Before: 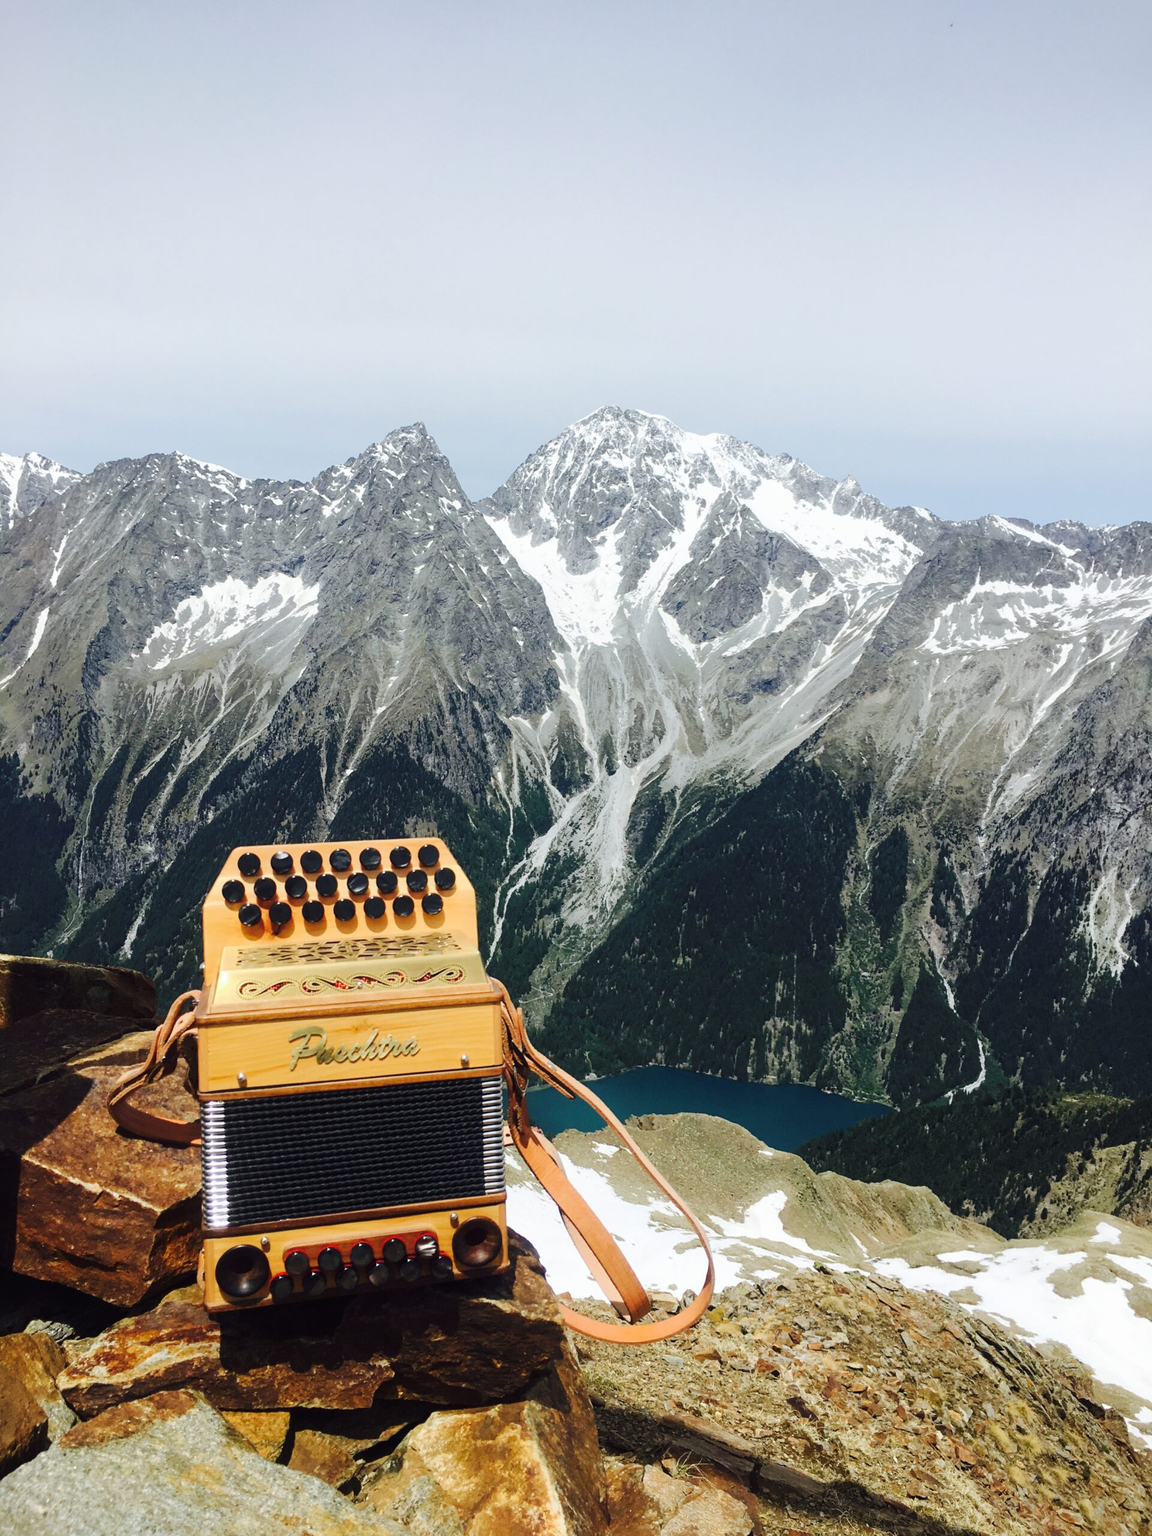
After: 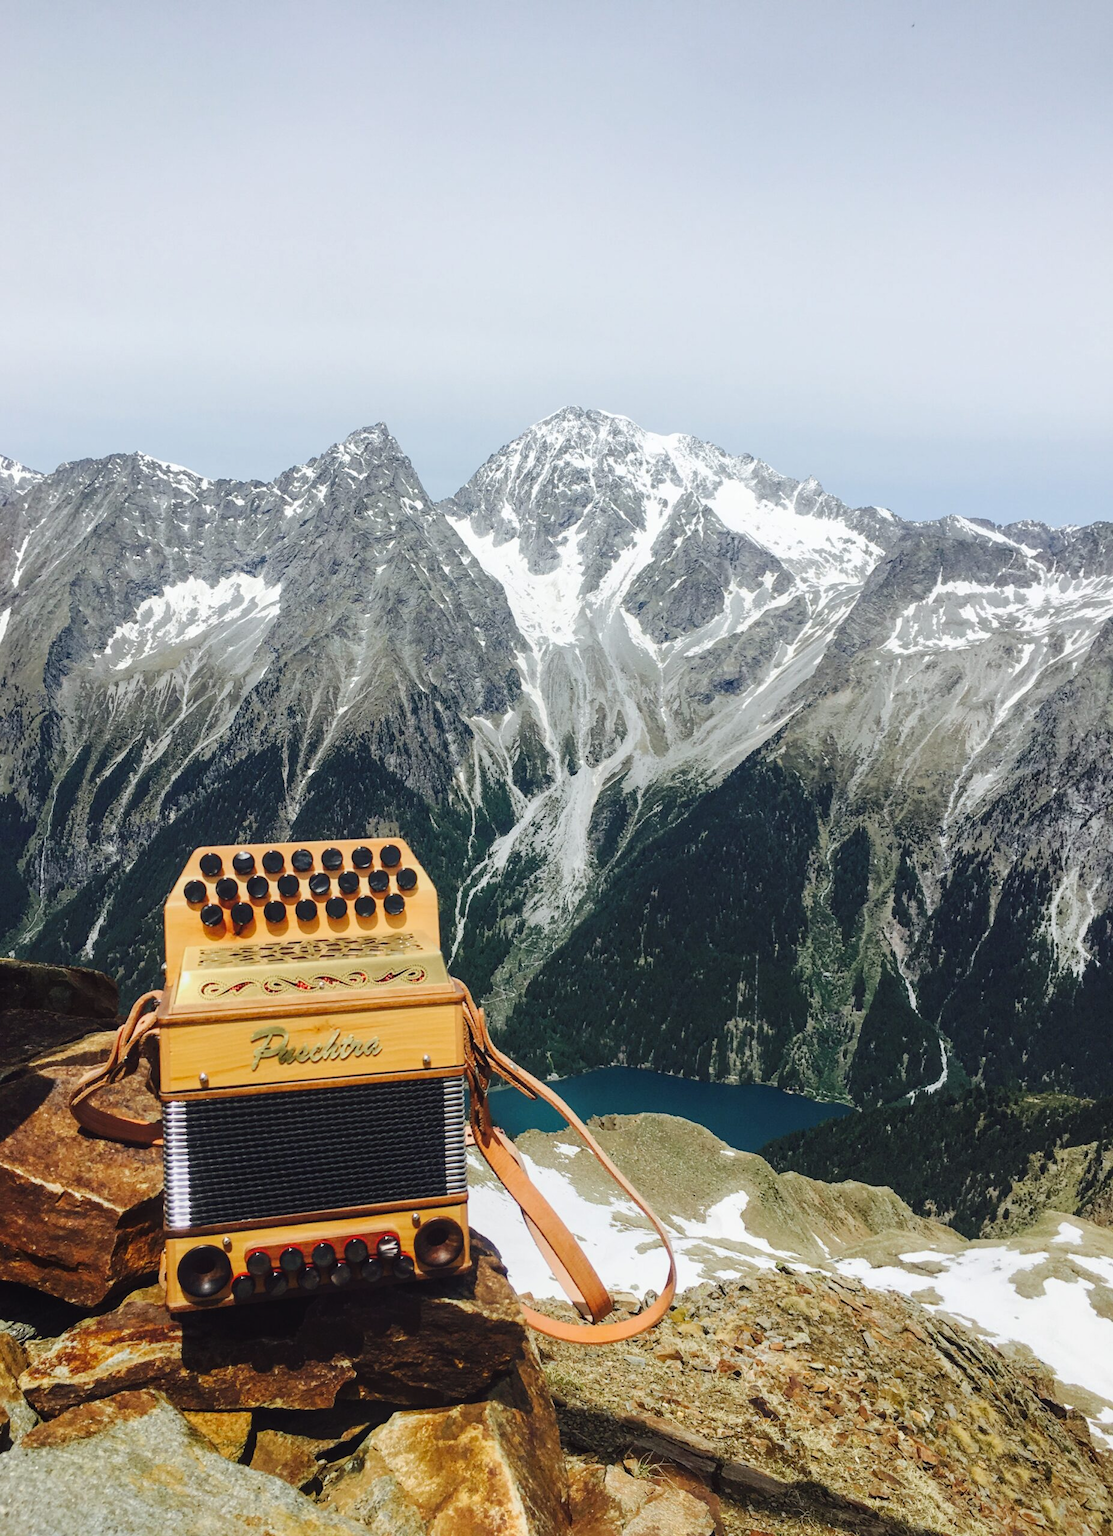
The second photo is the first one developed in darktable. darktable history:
local contrast: detail 110%
crop and rotate: left 3.351%
